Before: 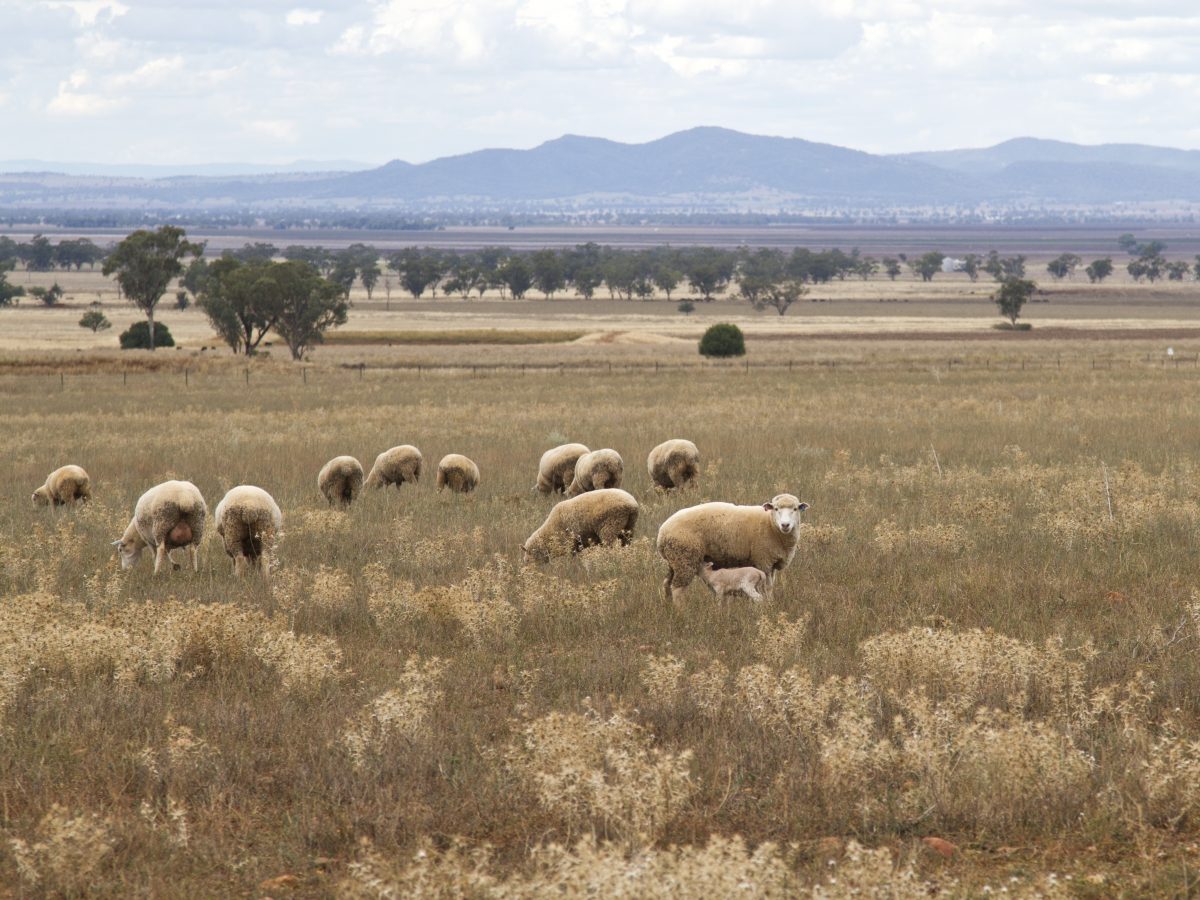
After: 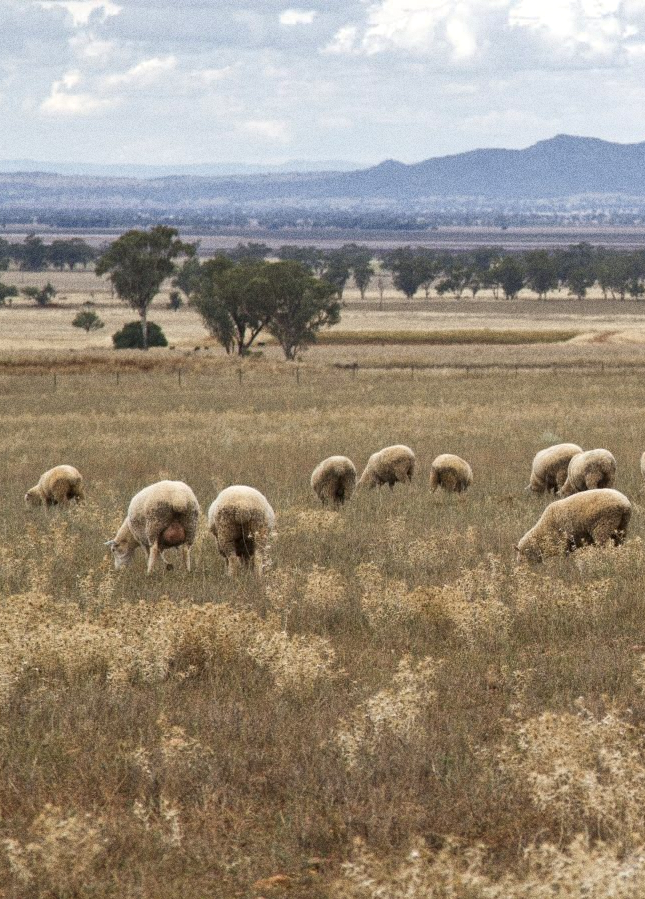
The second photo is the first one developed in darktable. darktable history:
crop: left 0.587%, right 45.588%, bottom 0.086%
shadows and highlights: soften with gaussian
local contrast: highlights 100%, shadows 100%, detail 120%, midtone range 0.2
grain: coarseness 11.82 ISO, strength 36.67%, mid-tones bias 74.17%
